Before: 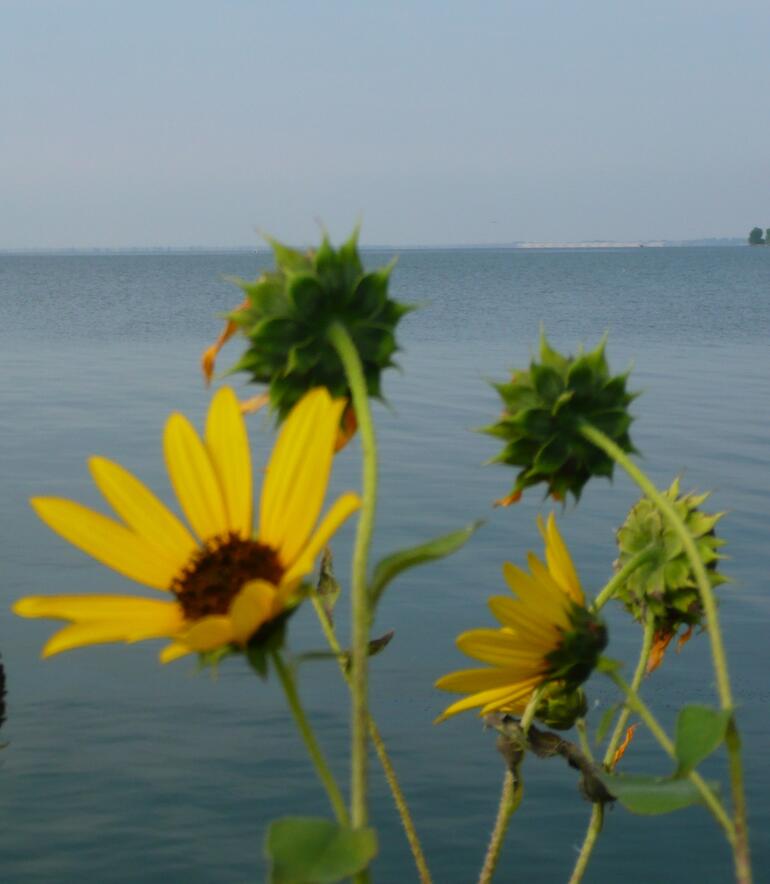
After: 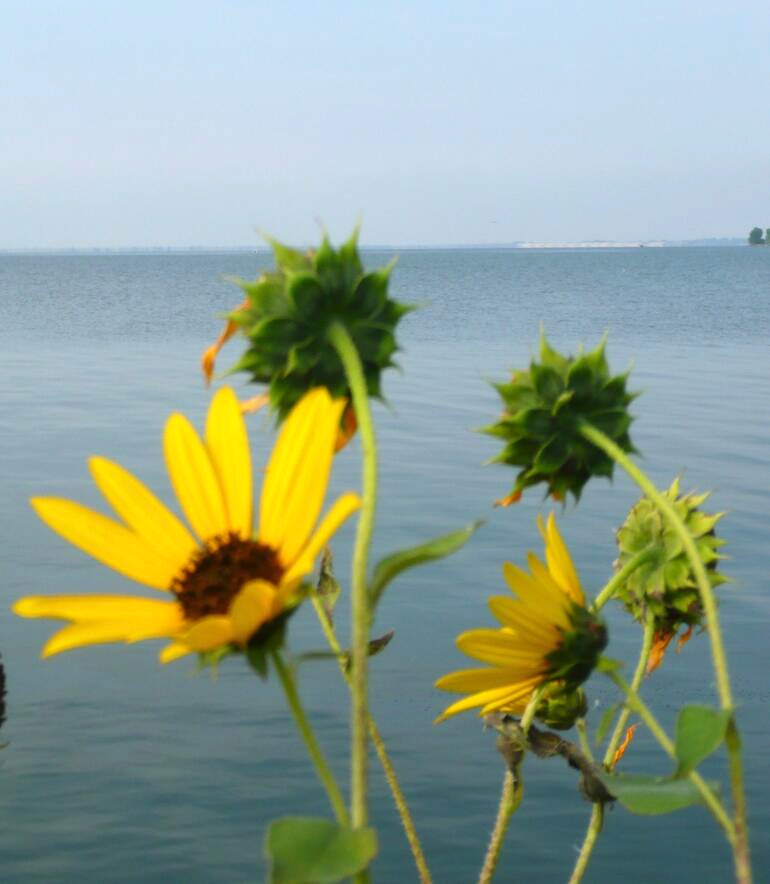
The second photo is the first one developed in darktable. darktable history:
exposure: exposure 0.725 EV, compensate highlight preservation false
